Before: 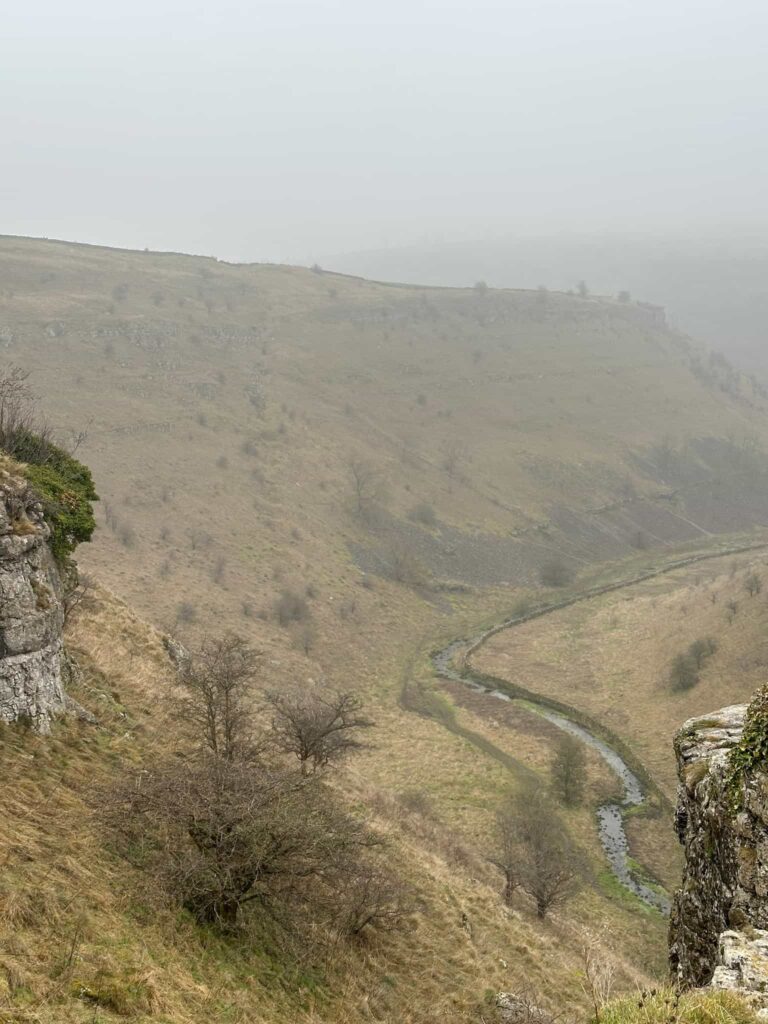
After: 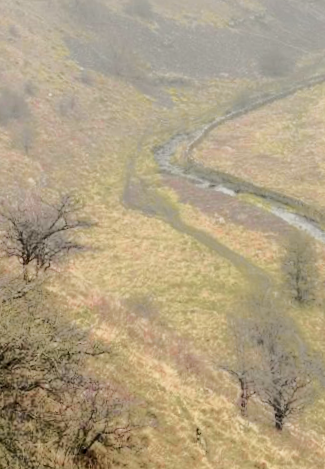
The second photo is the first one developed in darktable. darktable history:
crop: left 35.976%, top 45.819%, right 18.162%, bottom 5.807%
exposure: exposure 0.636 EV, compensate highlight preservation false
rotate and perspective: rotation -1.68°, lens shift (vertical) -0.146, crop left 0.049, crop right 0.912, crop top 0.032, crop bottom 0.96
tone curve: curves: ch0 [(0, 0) (0.104, 0.061) (0.239, 0.201) (0.327, 0.317) (0.401, 0.443) (0.489, 0.566) (0.65, 0.68) (0.832, 0.858) (1, 0.977)]; ch1 [(0, 0) (0.161, 0.092) (0.35, 0.33) (0.379, 0.401) (0.447, 0.476) (0.495, 0.499) (0.515, 0.518) (0.534, 0.557) (0.602, 0.625) (0.712, 0.706) (1, 1)]; ch2 [(0, 0) (0.359, 0.372) (0.437, 0.437) (0.502, 0.501) (0.55, 0.534) (0.592, 0.601) (0.647, 0.64) (1, 1)], color space Lab, independent channels, preserve colors none
local contrast: highlights 100%, shadows 100%, detail 120%, midtone range 0.2
filmic rgb: black relative exposure -7.65 EV, white relative exposure 4.56 EV, hardness 3.61, color science v6 (2022)
